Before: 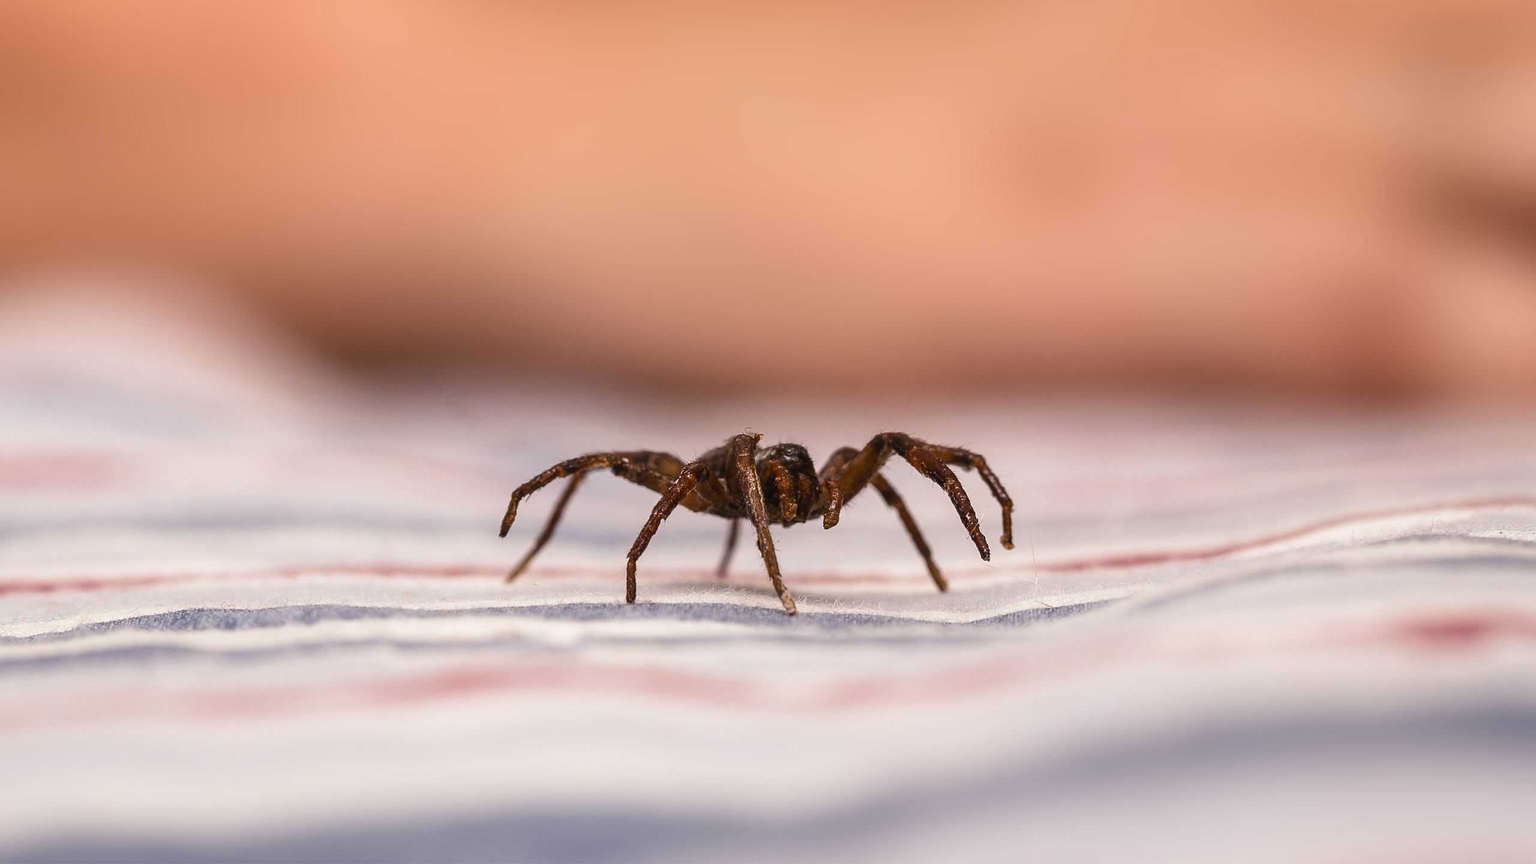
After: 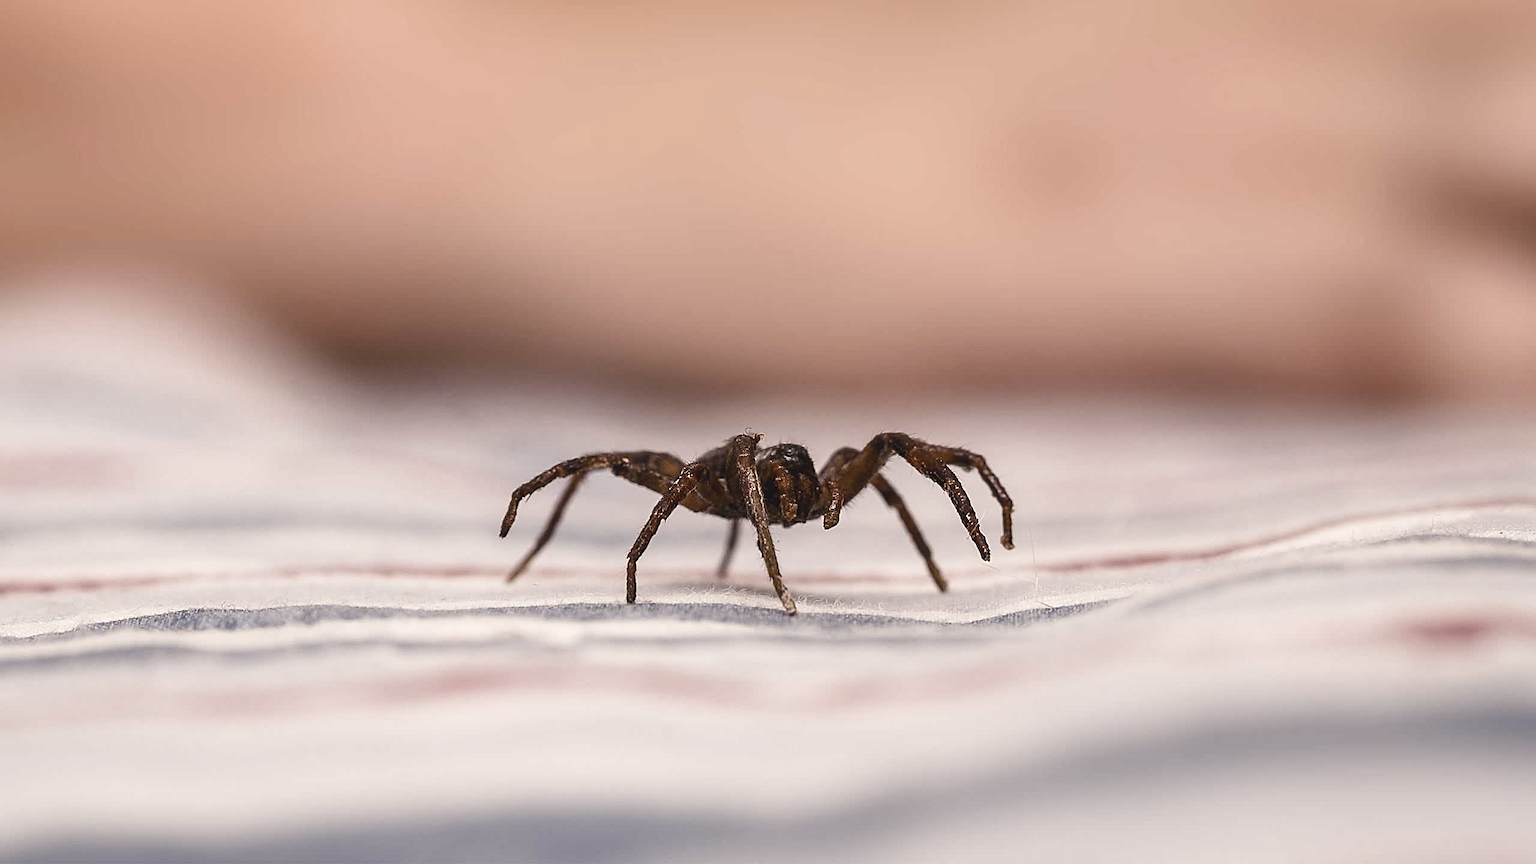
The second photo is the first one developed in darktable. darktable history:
sharpen: amount 0.55
color balance rgb: shadows lift › chroma 2%, shadows lift › hue 250°, power › hue 326.4°, highlights gain › chroma 2%, highlights gain › hue 64.8°, global offset › luminance 0.5%, global offset › hue 58.8°, perceptual saturation grading › highlights -25%, perceptual saturation grading › shadows 30%, global vibrance 15%
contrast brightness saturation: contrast 0.1, saturation -0.36
